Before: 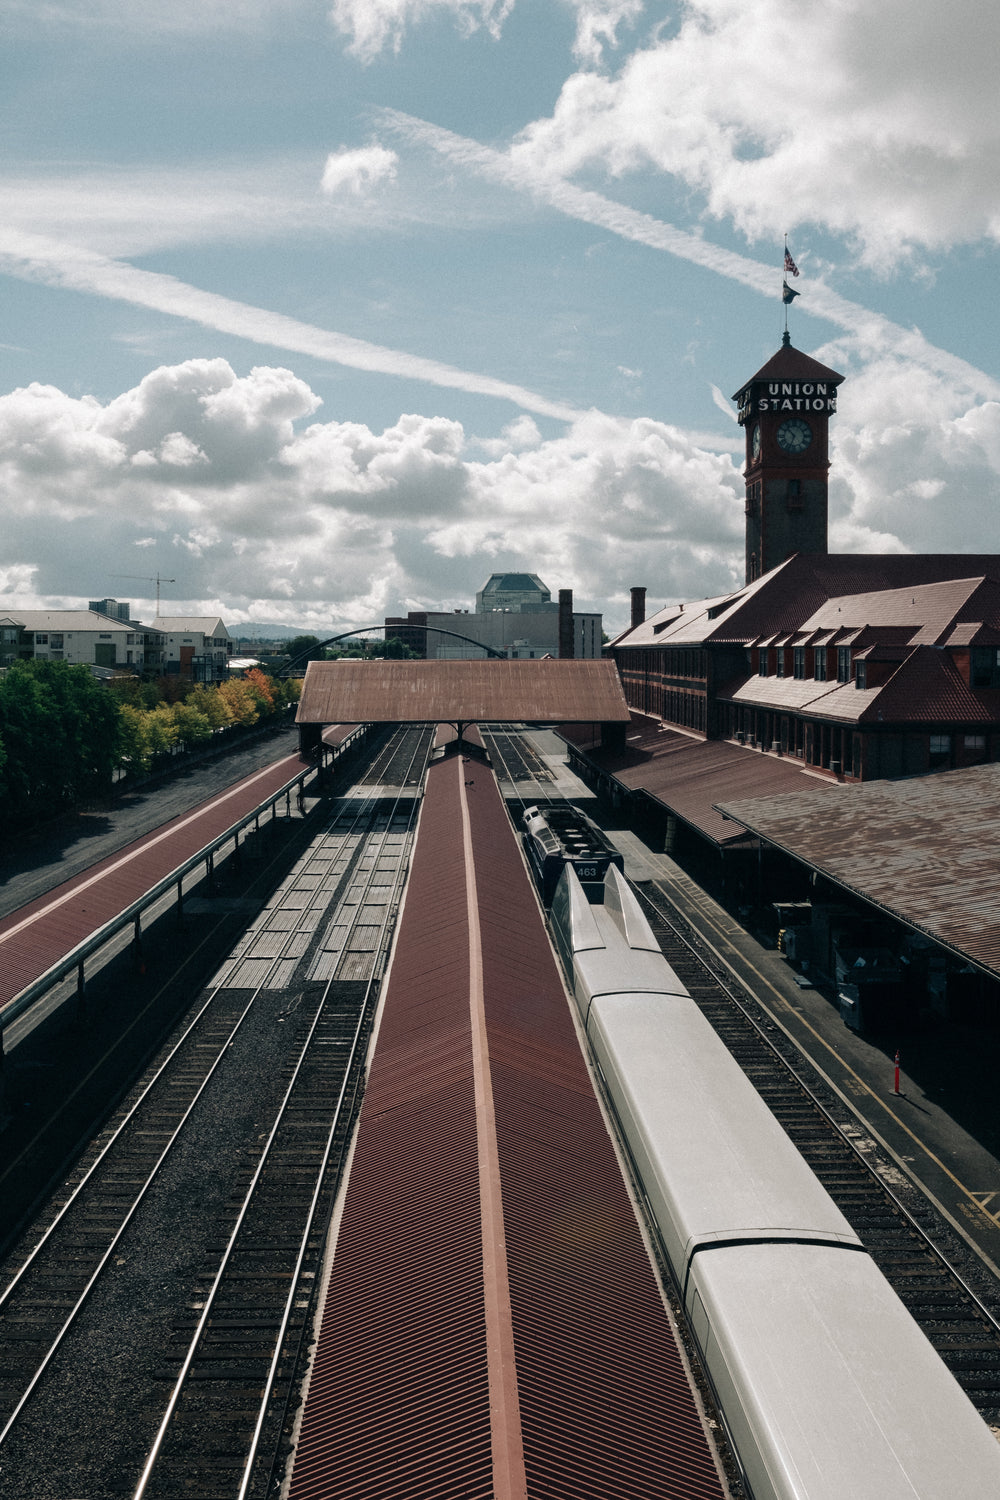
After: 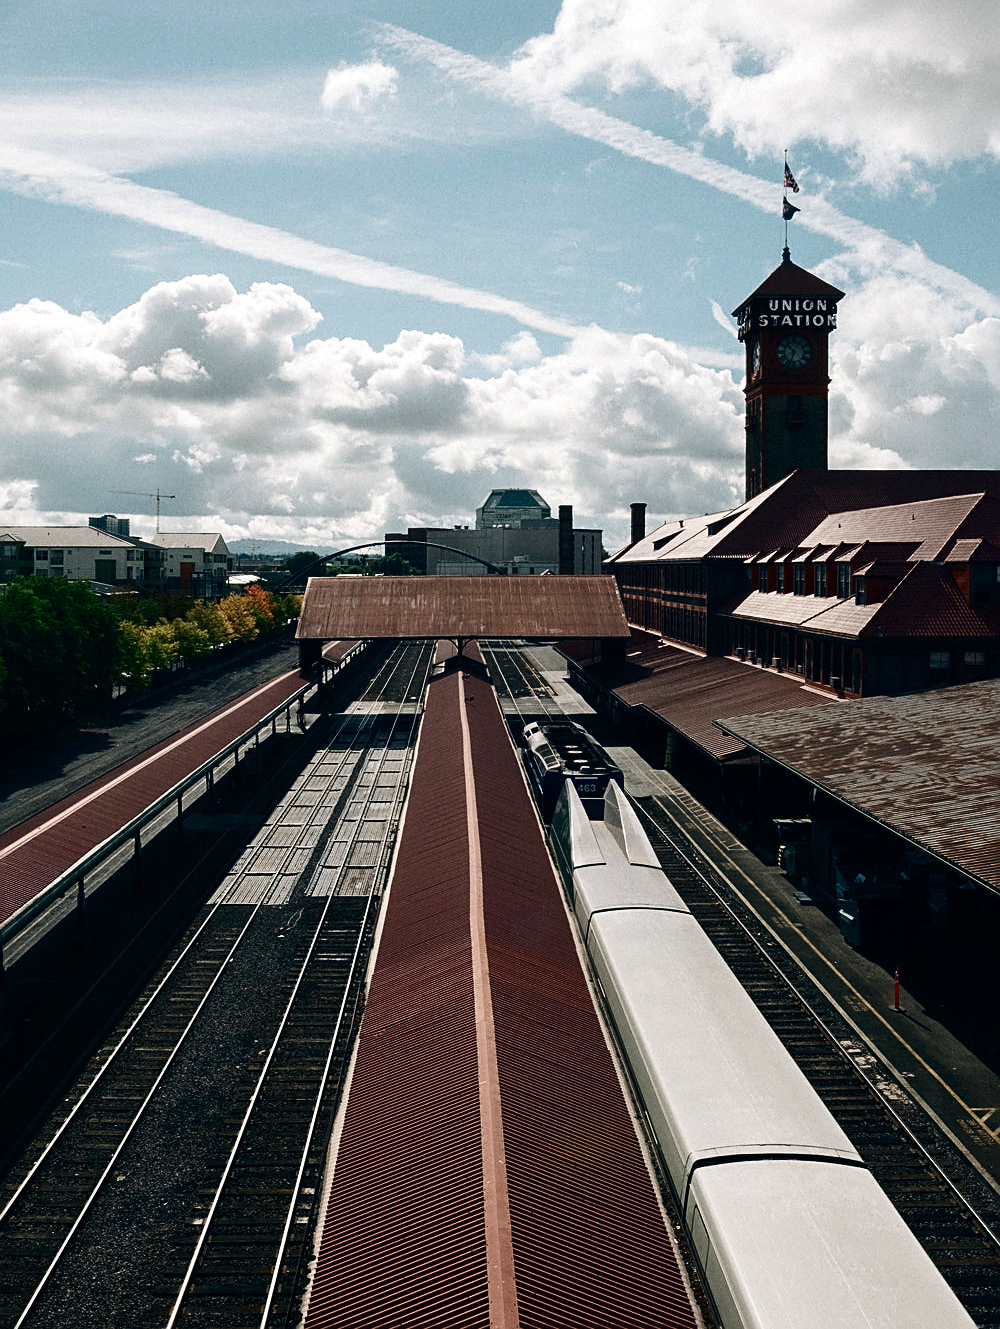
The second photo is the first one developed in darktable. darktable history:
sharpen: on, module defaults
exposure: exposure 0.134 EV, compensate highlight preservation false
contrast brightness saturation: contrast 0.21, brightness -0.111, saturation 0.205
crop and rotate: top 5.614%, bottom 5.726%
